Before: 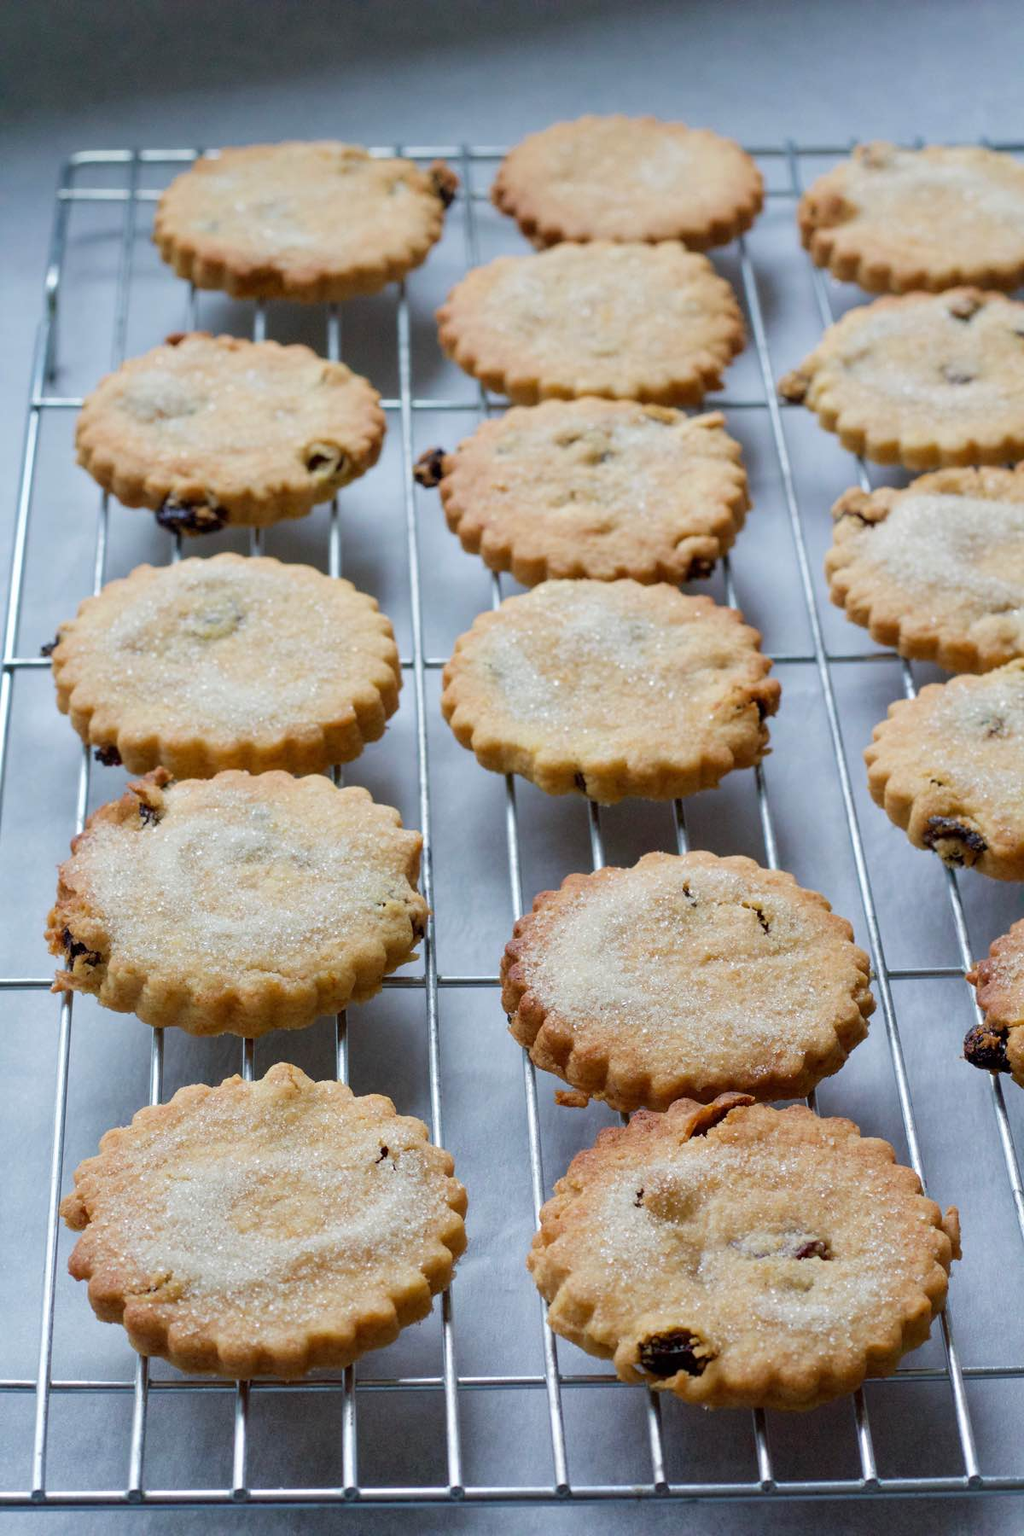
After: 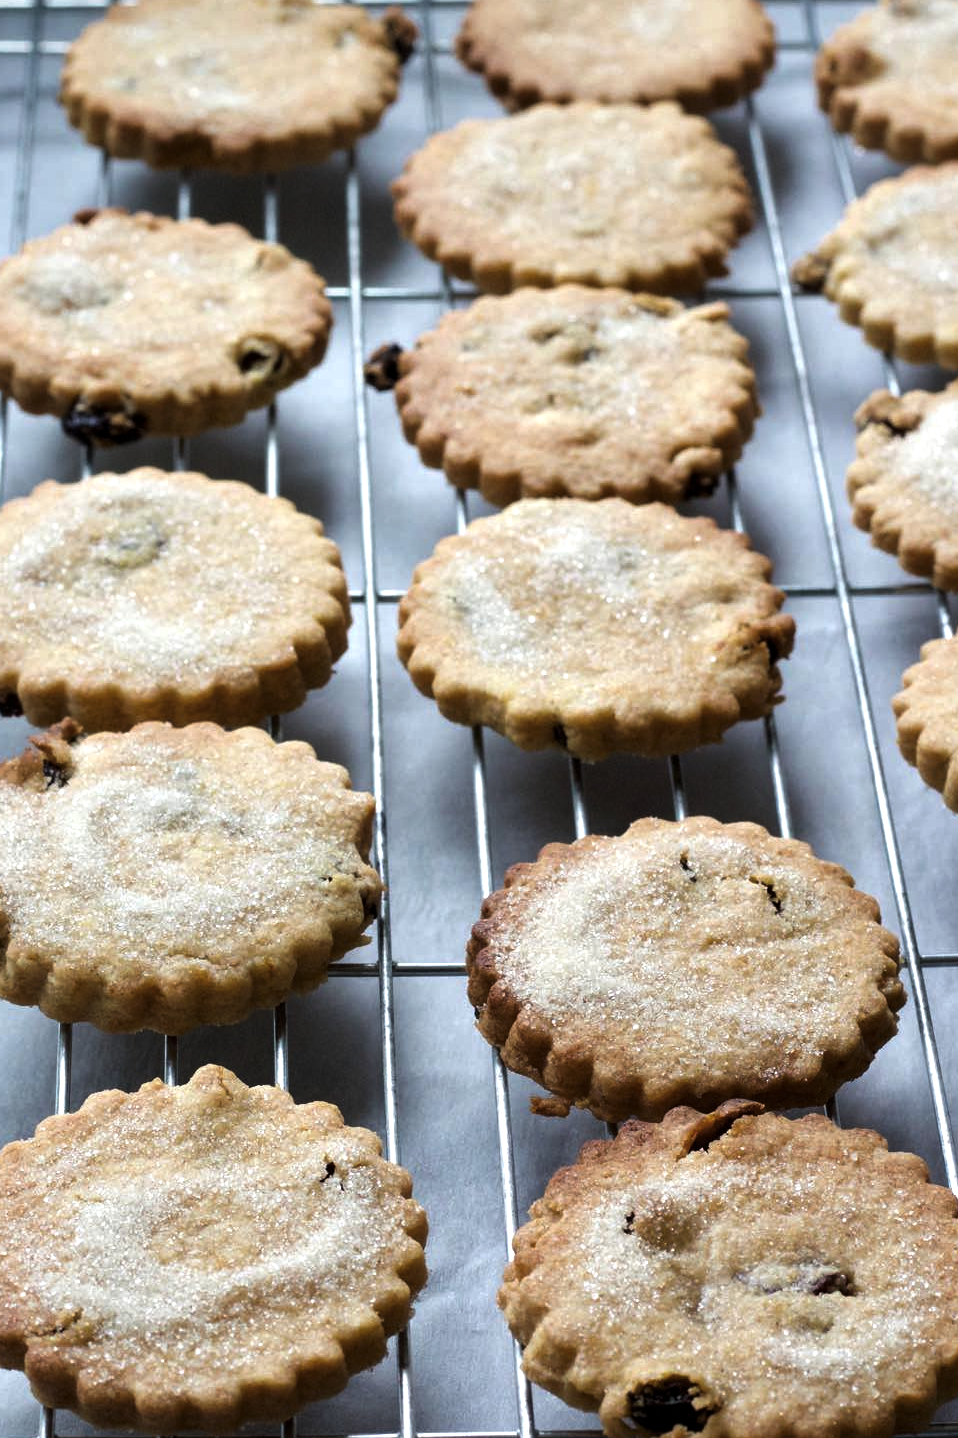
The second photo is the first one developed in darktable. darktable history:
levels: levels [0, 0.618, 1]
crop and rotate: left 10.071%, top 10.071%, right 10.02%, bottom 10.02%
exposure: black level correction 0, exposure 0.6 EV, compensate highlight preservation false
